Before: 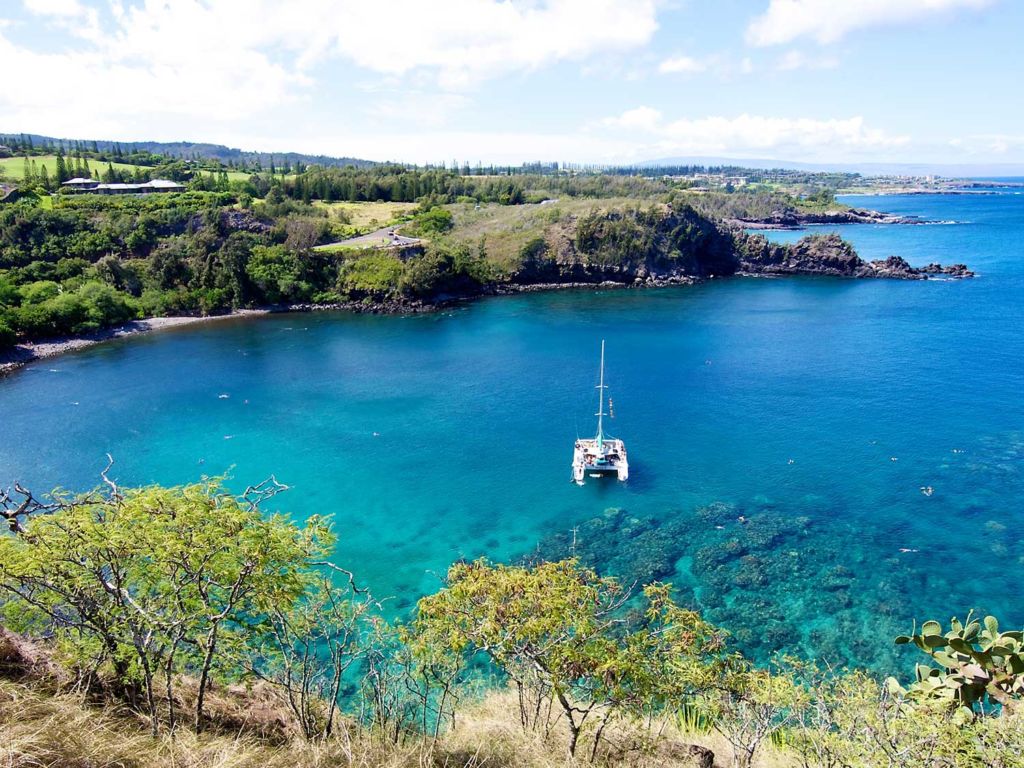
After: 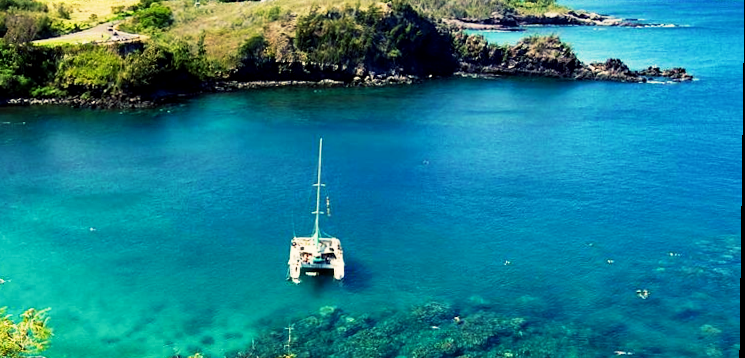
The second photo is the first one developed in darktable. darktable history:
color balance: mode lift, gamma, gain (sRGB), lift [1.014, 0.966, 0.918, 0.87], gamma [0.86, 0.734, 0.918, 0.976], gain [1.063, 1.13, 1.063, 0.86]
white balance: emerald 1
rotate and perspective: rotation 0.8°, automatic cropping off
crop and rotate: left 27.938%, top 27.046%, bottom 27.046%
base curve: curves: ch0 [(0, 0) (0.088, 0.125) (0.176, 0.251) (0.354, 0.501) (0.613, 0.749) (1, 0.877)], preserve colors none
exposure: compensate highlight preservation false
